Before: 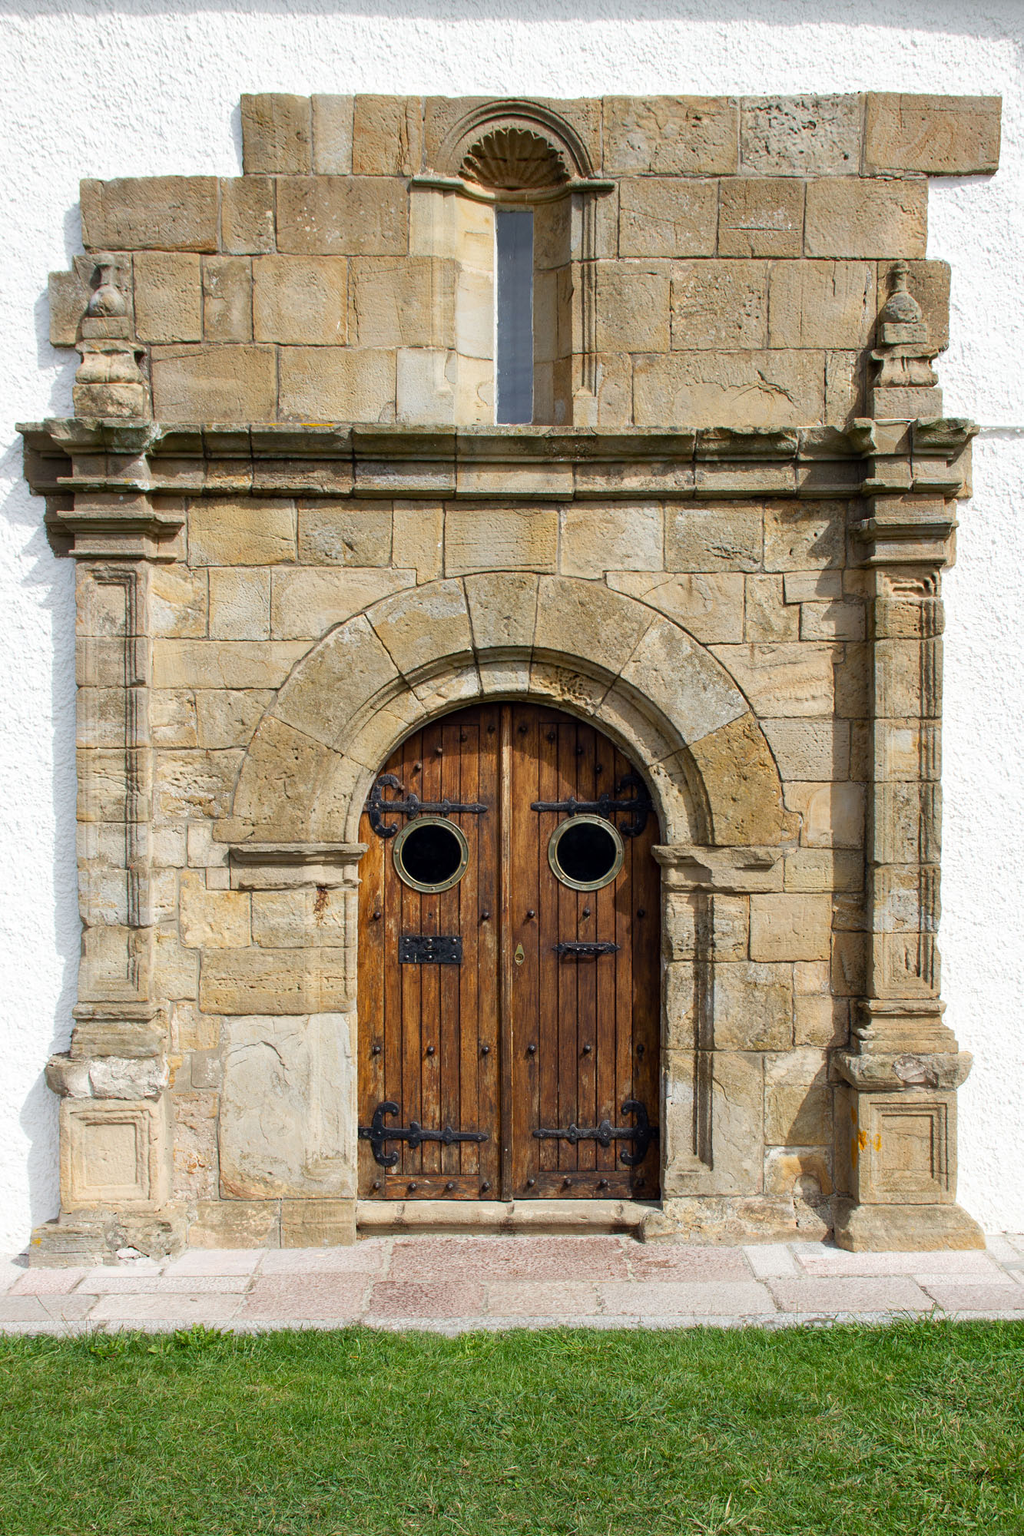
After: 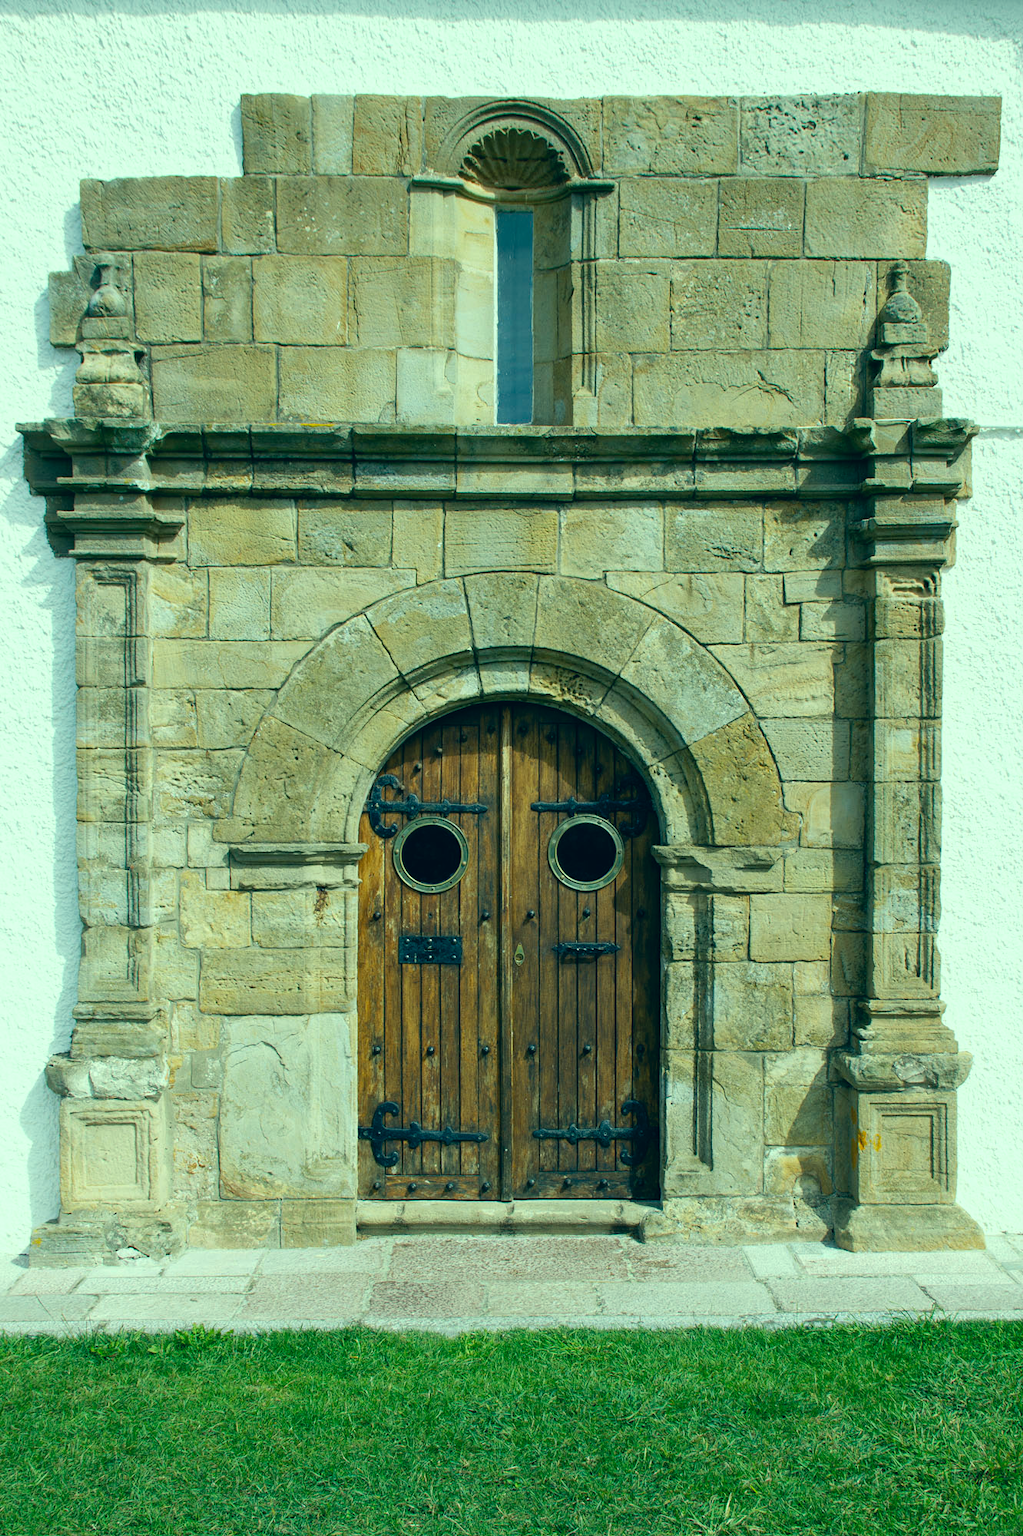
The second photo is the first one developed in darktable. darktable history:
color correction: highlights a* -19.39, highlights b* 9.8, shadows a* -20.66, shadows b* -11.47
